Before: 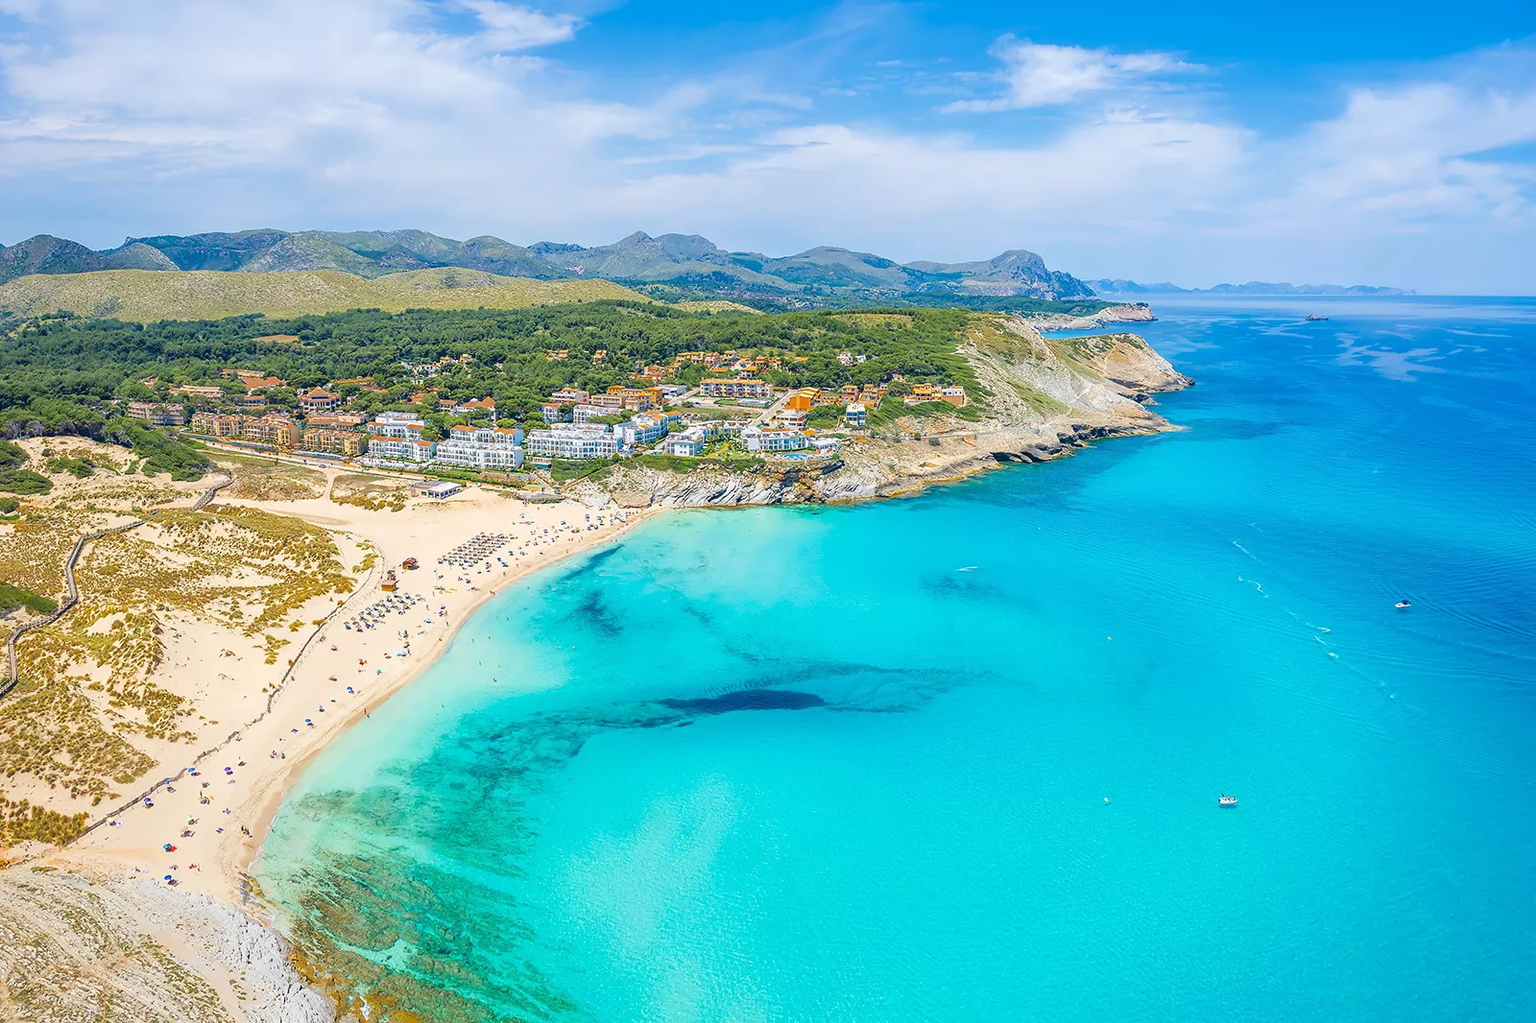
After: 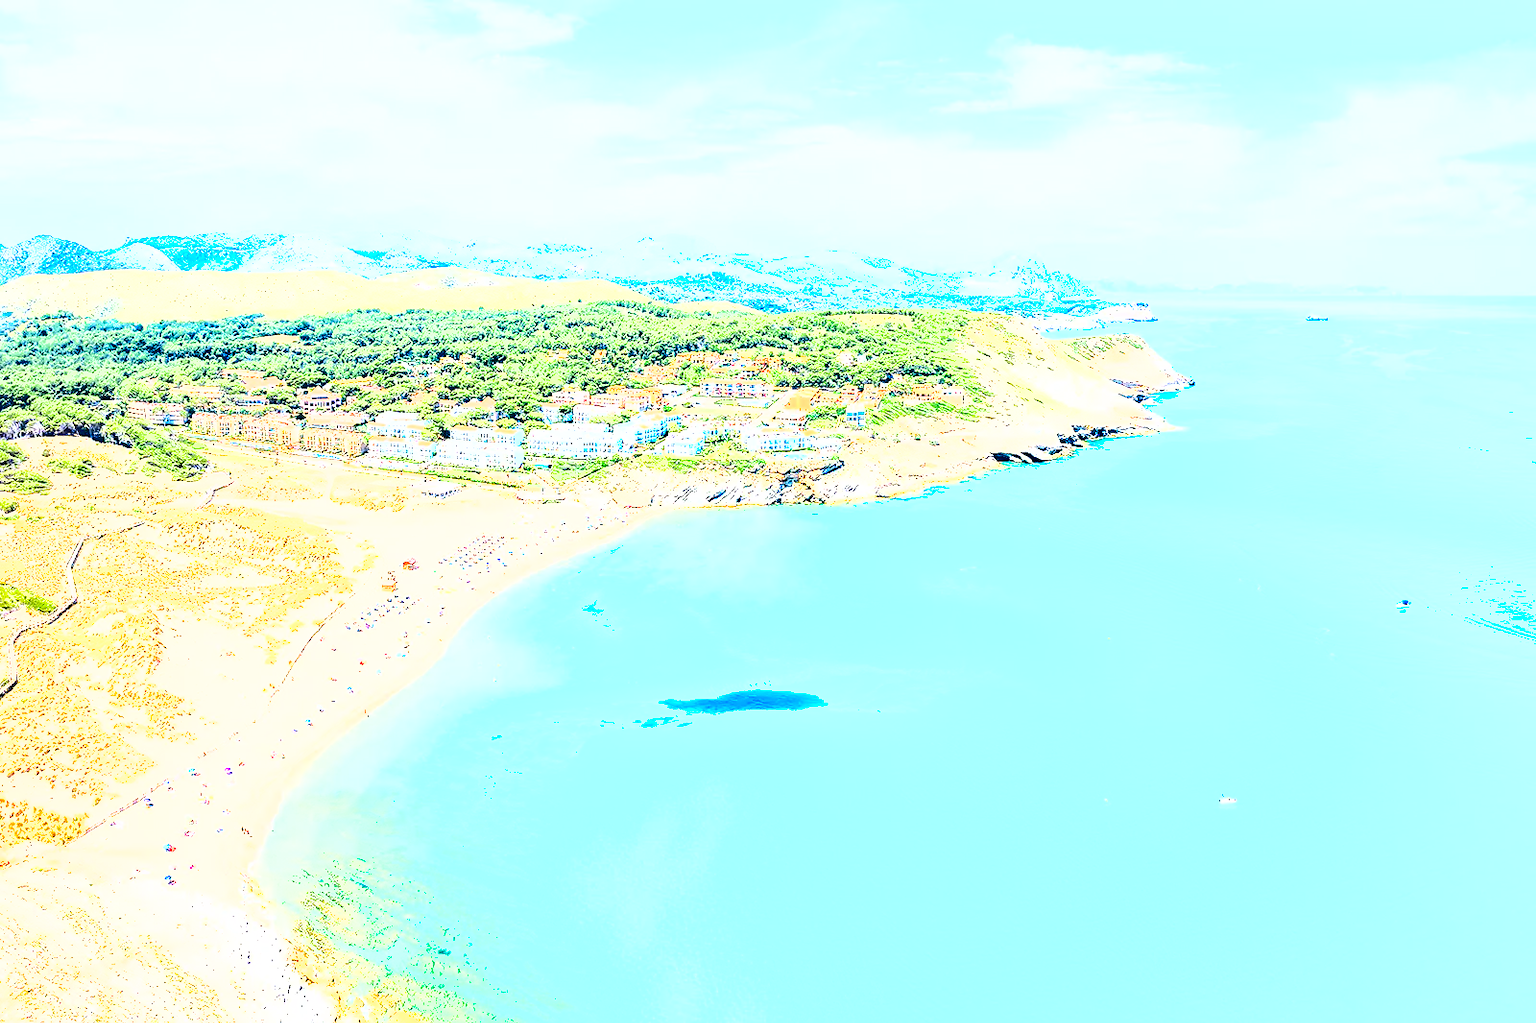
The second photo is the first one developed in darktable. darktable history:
exposure: black level correction 0.001, exposure 1.833 EV, compensate highlight preservation false
shadows and highlights: low approximation 0.01, soften with gaussian
tone equalizer: -8 EV -0.749 EV, -7 EV -0.697 EV, -6 EV -0.64 EV, -5 EV -0.39 EV, -3 EV 0.403 EV, -2 EV 0.6 EV, -1 EV 0.683 EV, +0 EV 0.751 EV
tone curve: curves: ch0 [(0, 0.023) (0.103, 0.087) (0.295, 0.297) (0.445, 0.531) (0.553, 0.665) (0.735, 0.843) (0.994, 1)]; ch1 [(0, 0) (0.427, 0.346) (0.456, 0.426) (0.484, 0.494) (0.509, 0.505) (0.535, 0.56) (0.581, 0.632) (0.646, 0.715) (1, 1)]; ch2 [(0, 0) (0.369, 0.388) (0.449, 0.431) (0.501, 0.495) (0.533, 0.518) (0.572, 0.612) (0.677, 0.752) (1, 1)], color space Lab, linked channels, preserve colors none
